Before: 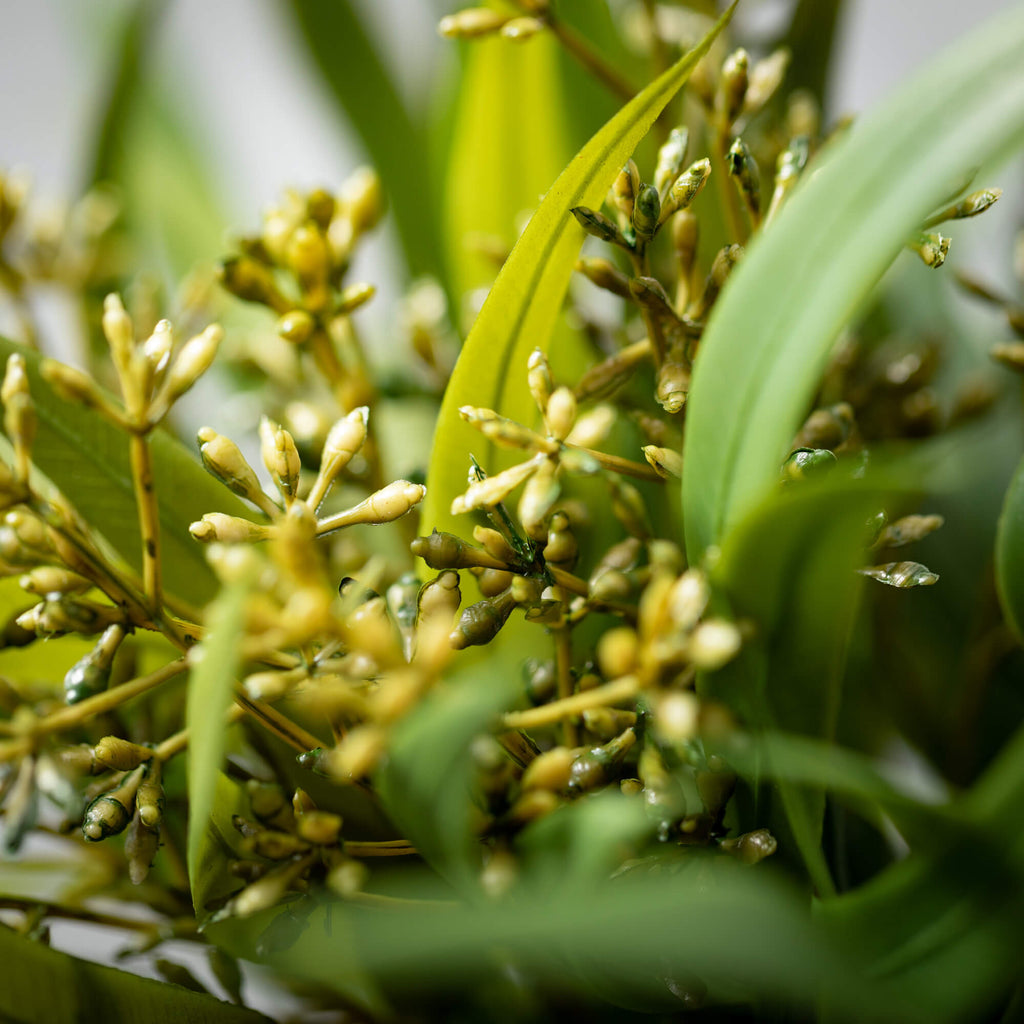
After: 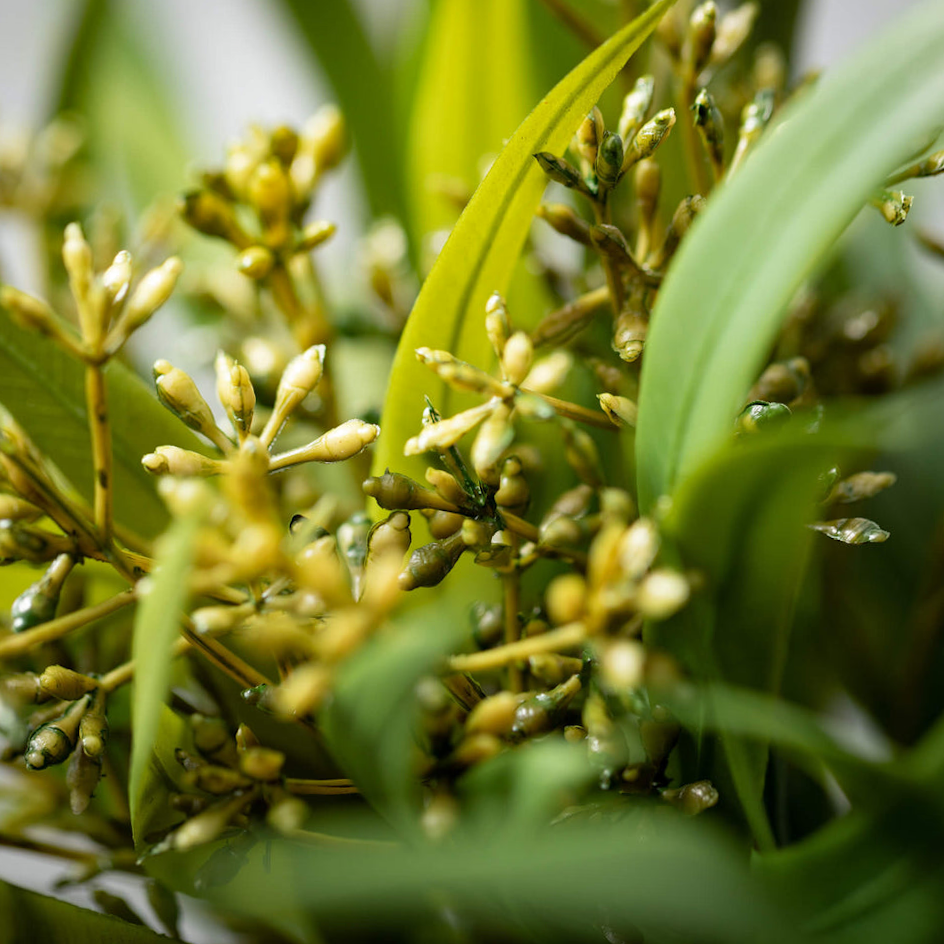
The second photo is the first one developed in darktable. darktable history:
crop and rotate: angle -1.96°, left 3.097%, top 4.154%, right 1.586%, bottom 0.529%
shadows and highlights: shadows 4.1, highlights -17.6, soften with gaussian
